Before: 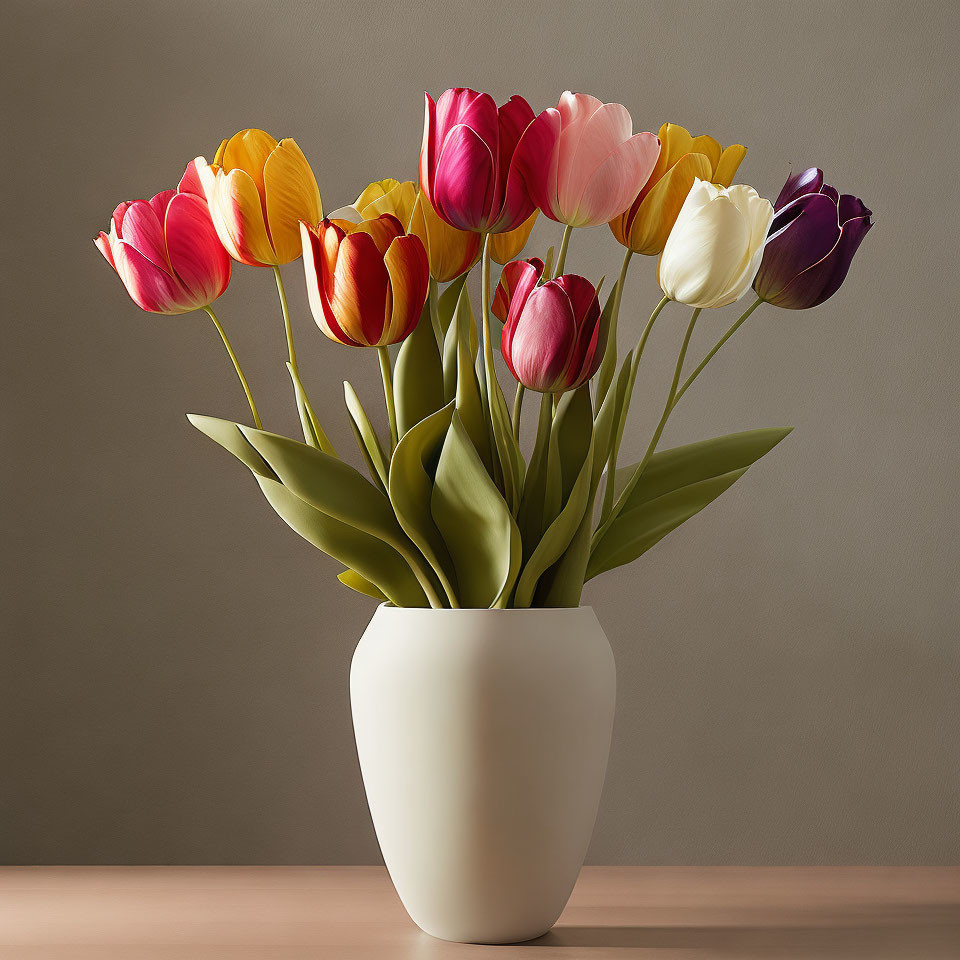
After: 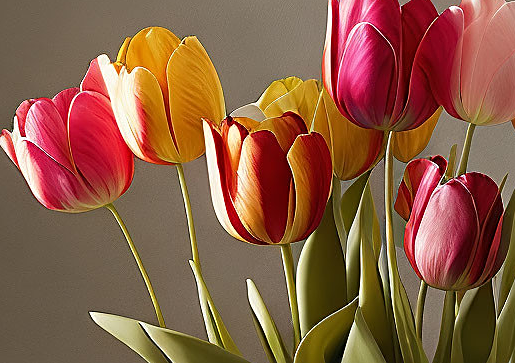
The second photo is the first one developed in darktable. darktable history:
crop: left 10.121%, top 10.631%, right 36.218%, bottom 51.526%
sharpen: on, module defaults
exposure: compensate highlight preservation false
